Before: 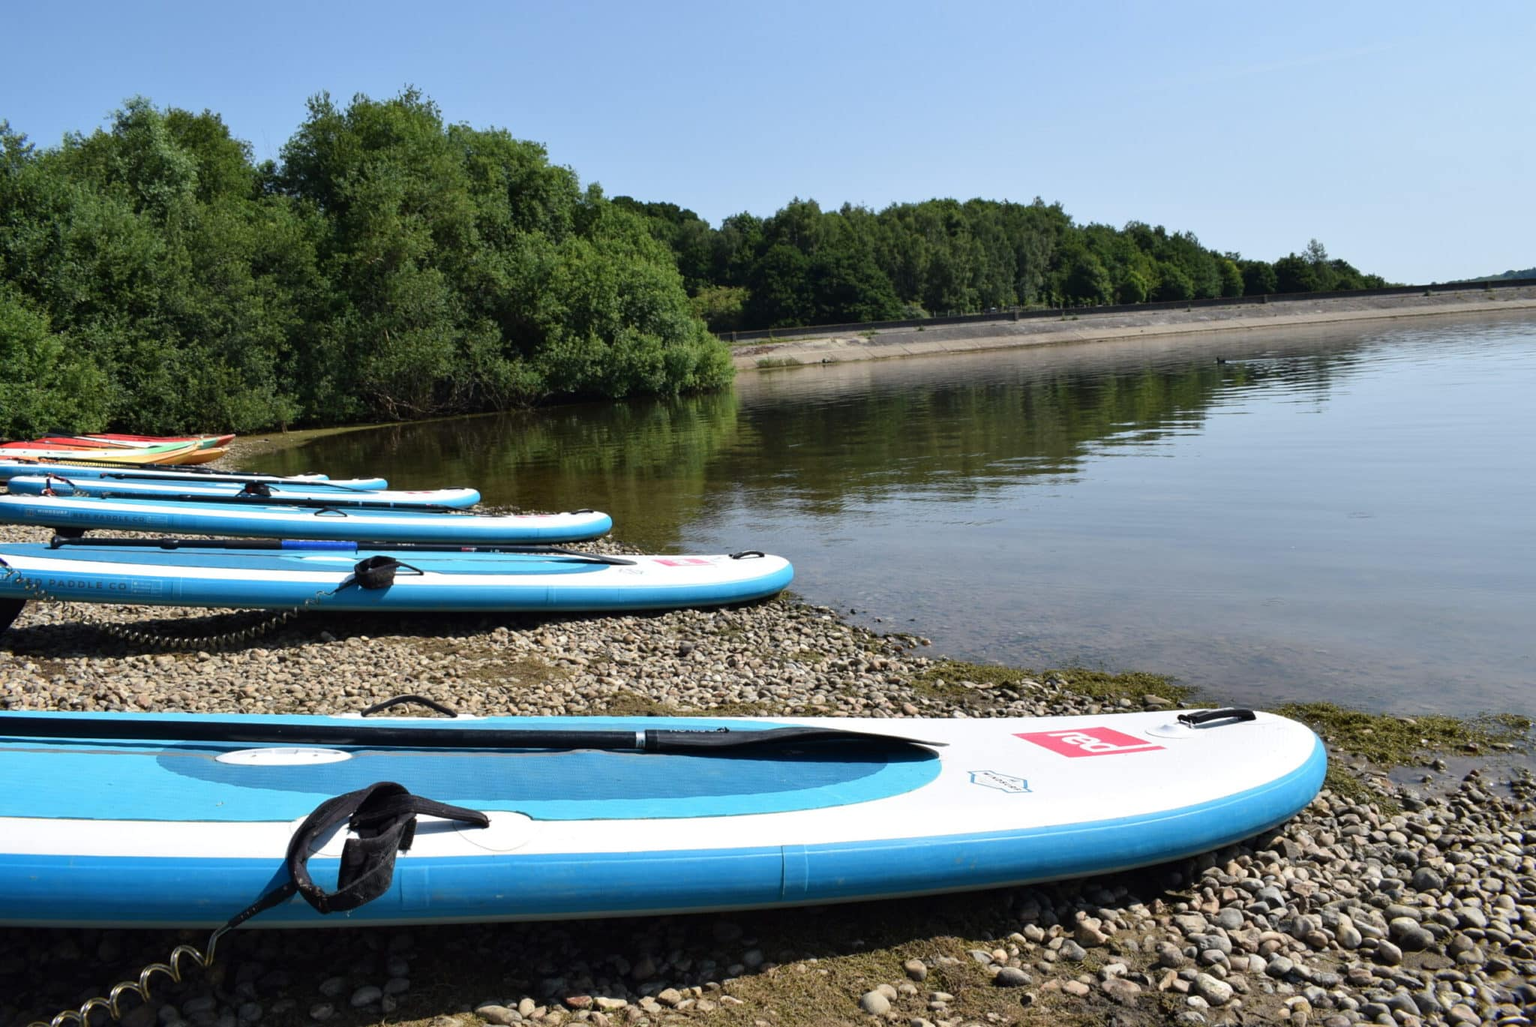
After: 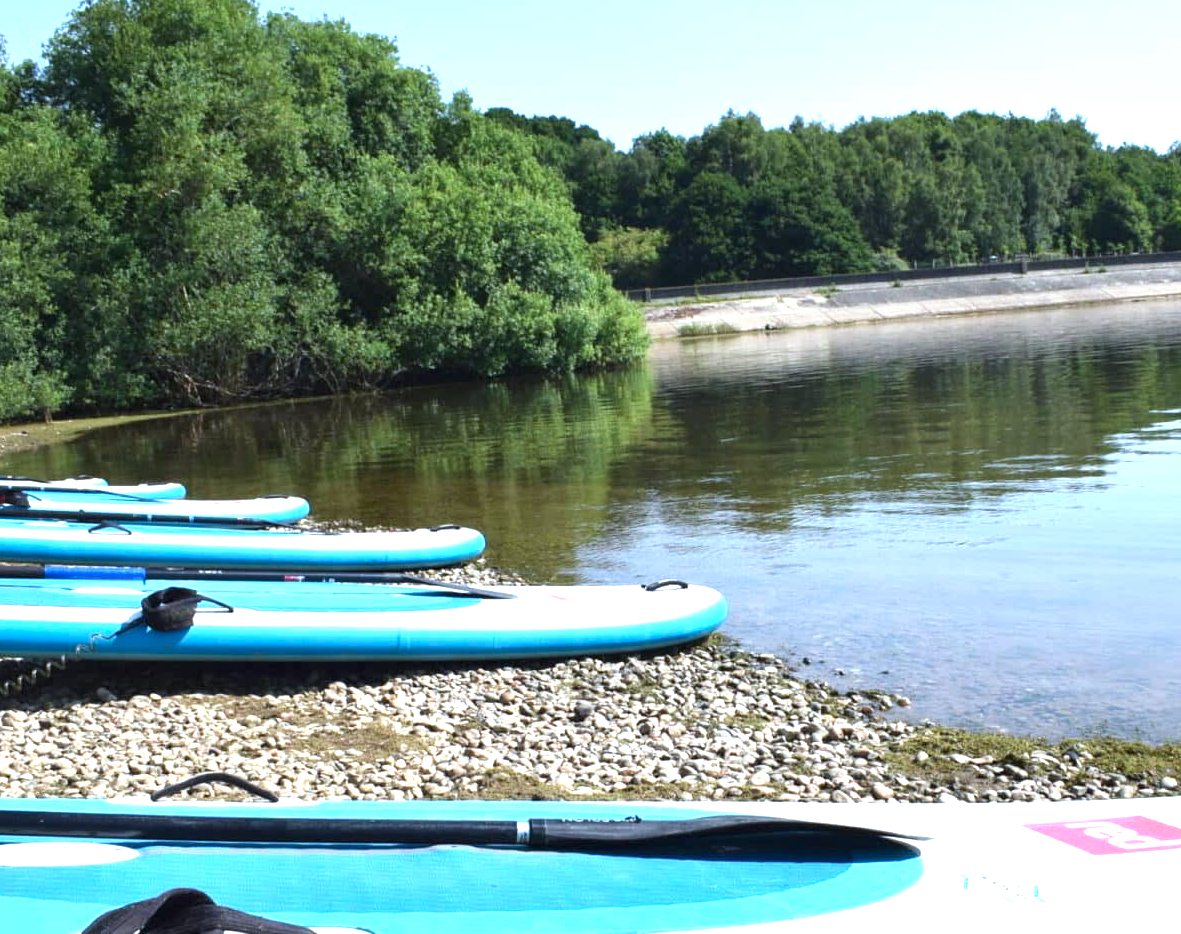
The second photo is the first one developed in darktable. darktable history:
color calibration: x 0.366, y 0.379, temperature 4384.84 K
crop: left 16.177%, top 11.321%, right 26.137%, bottom 20.441%
exposure: black level correction 0, exposure 1.199 EV, compensate highlight preservation false
